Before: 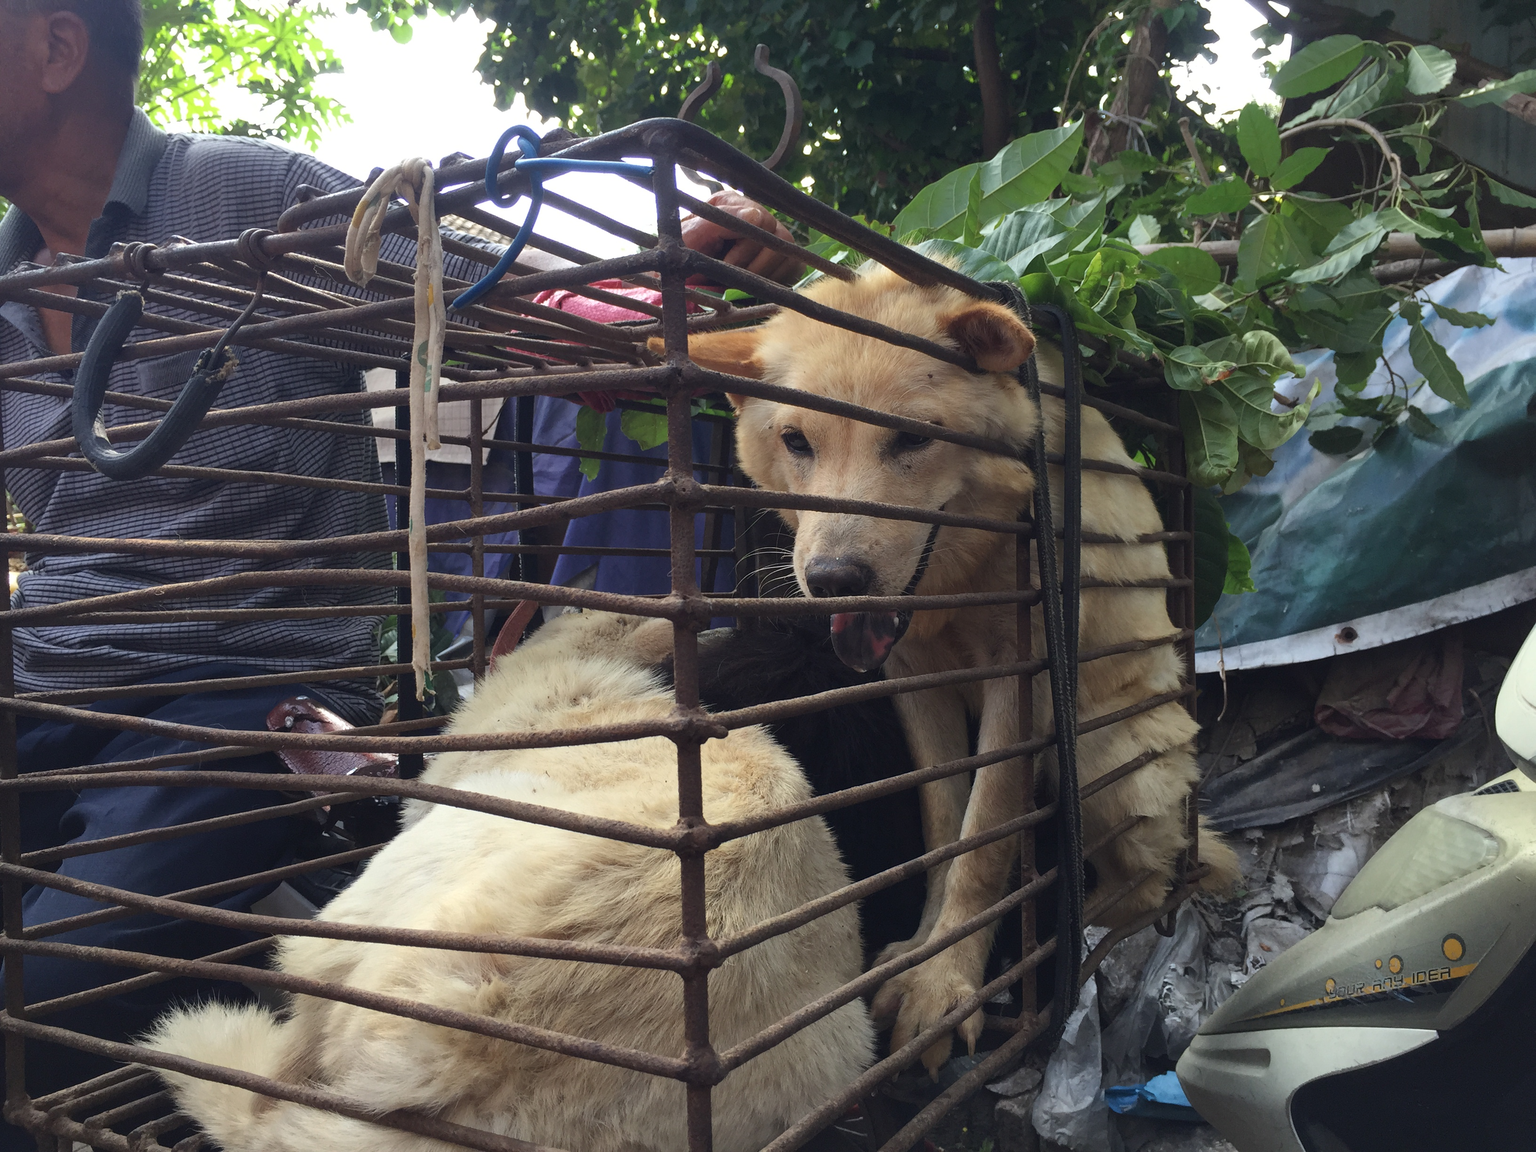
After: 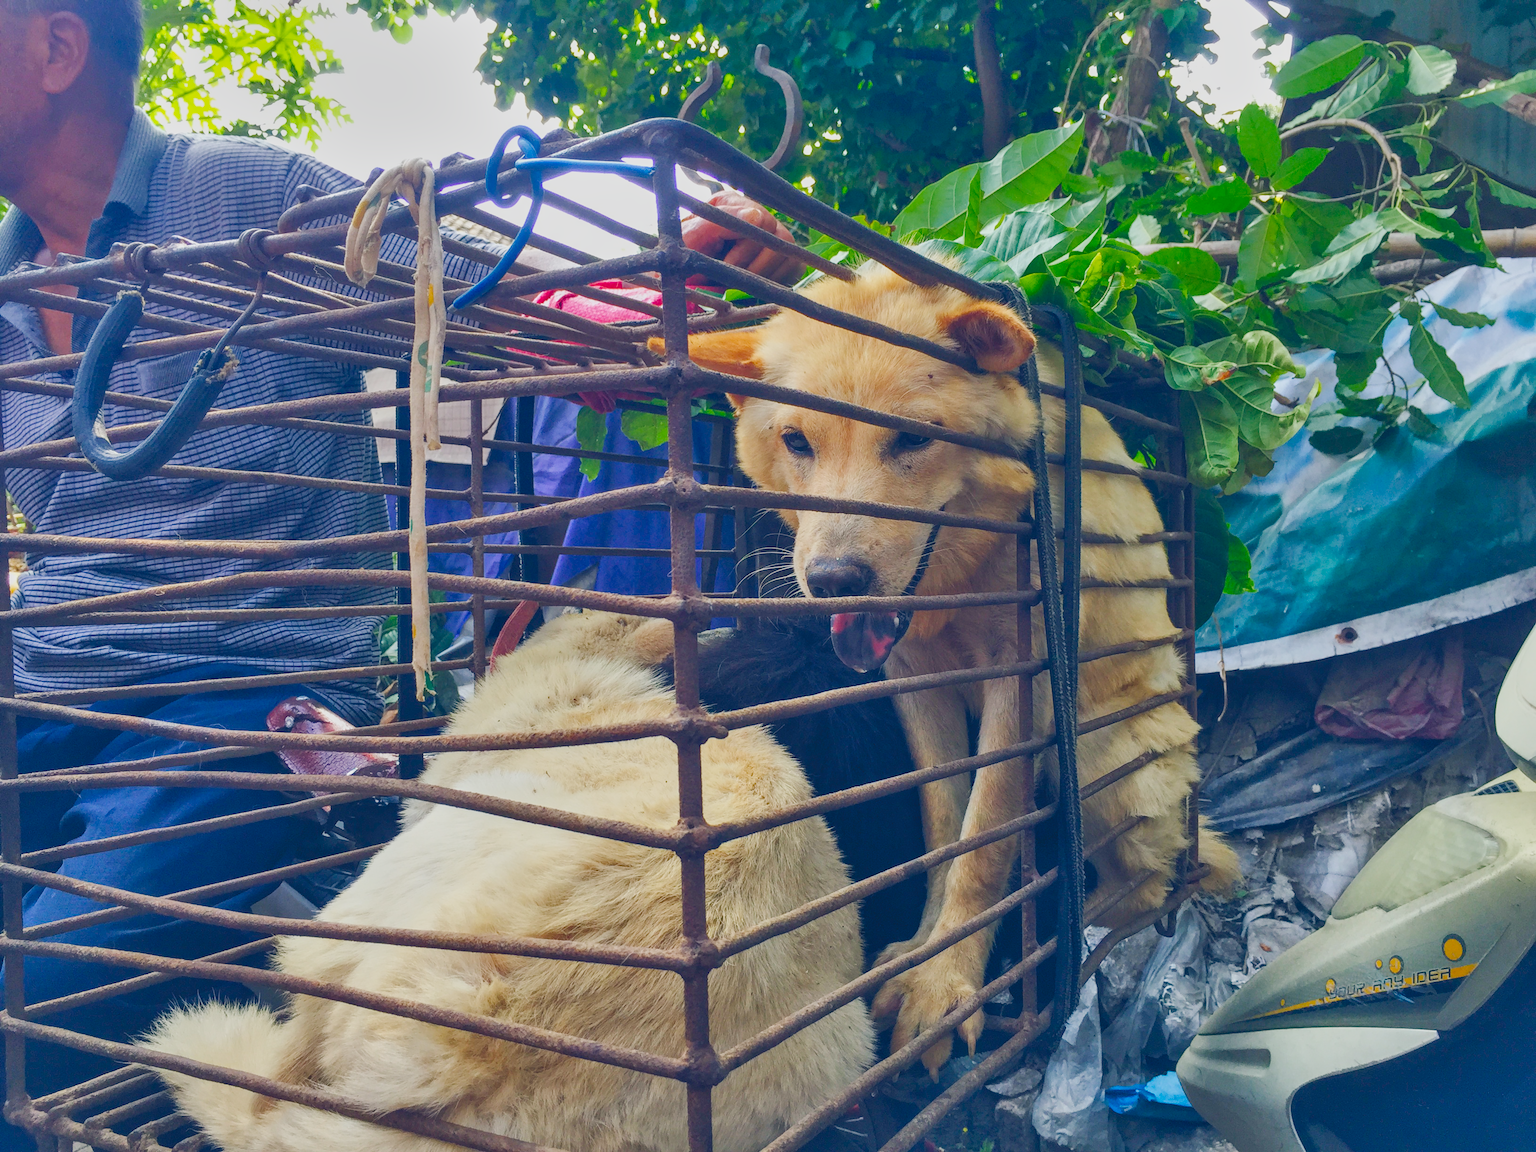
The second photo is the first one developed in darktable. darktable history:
contrast brightness saturation: contrast -0.291
local contrast: on, module defaults
color balance rgb: shadows lift › chroma 2.023%, shadows lift › hue 215.85°, global offset › chroma 0.103%, global offset › hue 249.88°, linear chroma grading › global chroma 9.662%, perceptual saturation grading › global saturation 34.65%, perceptual saturation grading › highlights -29.791%, perceptual saturation grading › shadows 35.937%
shadows and highlights: low approximation 0.01, soften with gaussian
tone curve: curves: ch0 [(0, 0.03) (0.113, 0.087) (0.207, 0.184) (0.515, 0.612) (0.712, 0.793) (1, 0.946)]; ch1 [(0, 0) (0.172, 0.123) (0.317, 0.279) (0.407, 0.401) (0.476, 0.482) (0.505, 0.499) (0.534, 0.534) (0.632, 0.645) (0.726, 0.745) (1, 1)]; ch2 [(0, 0) (0.411, 0.424) (0.476, 0.492) (0.521, 0.524) (0.541, 0.559) (0.65, 0.699) (1, 1)], preserve colors none
